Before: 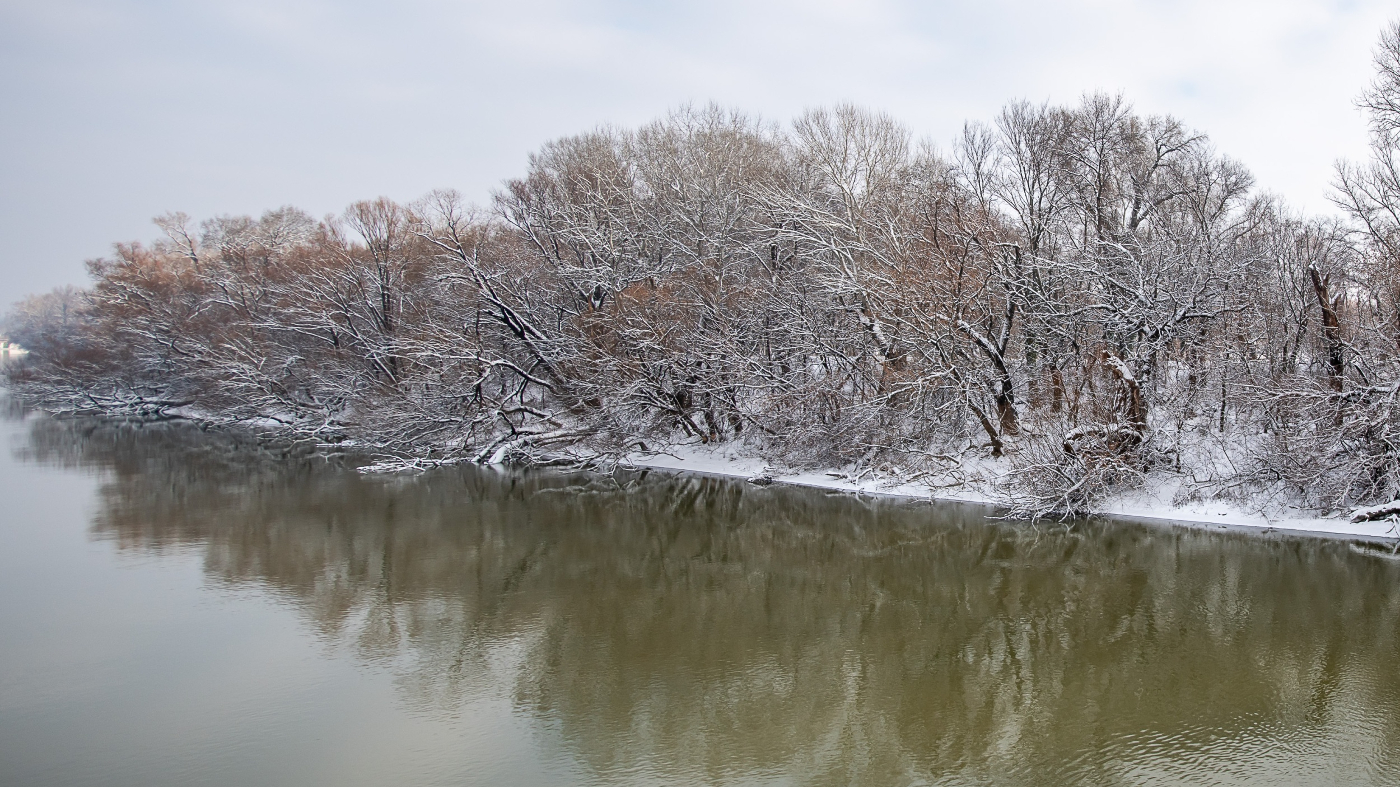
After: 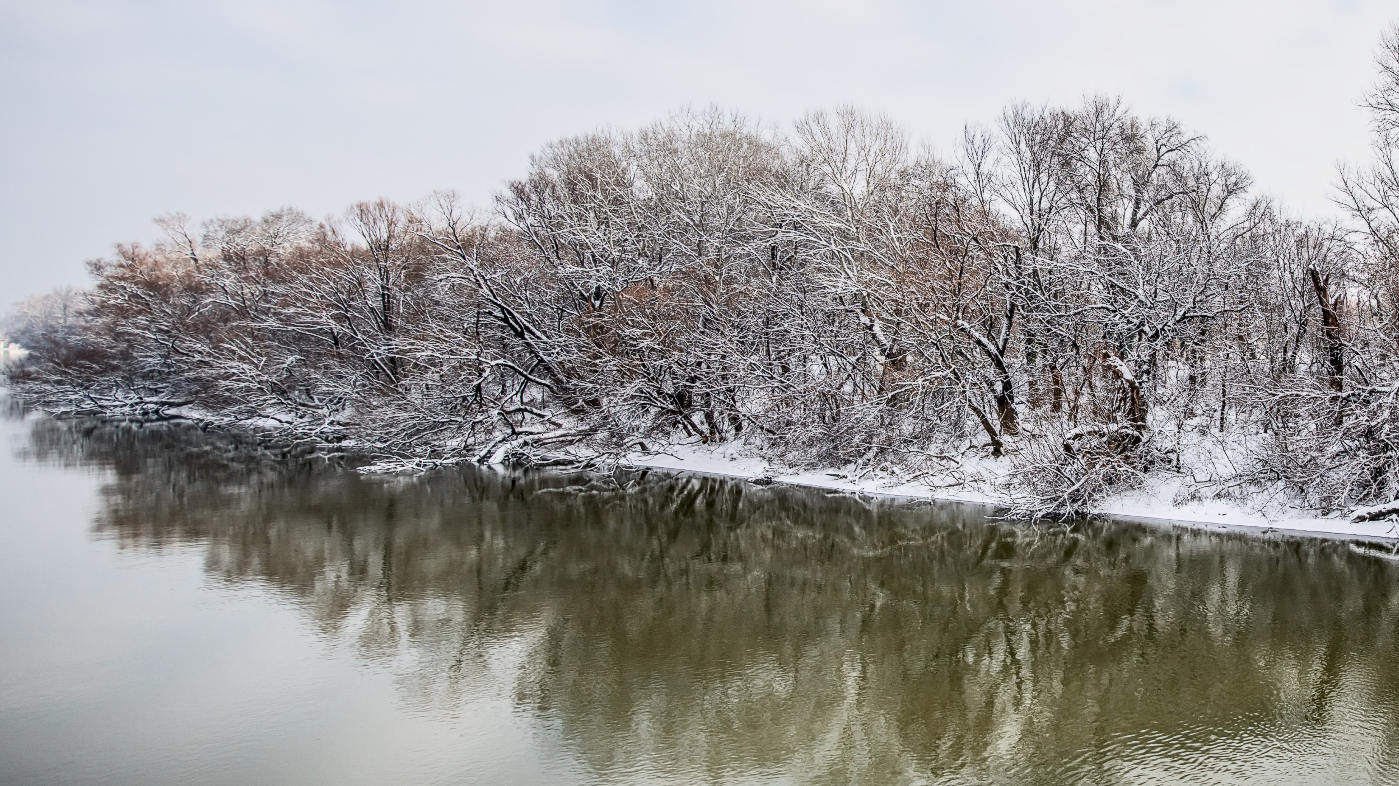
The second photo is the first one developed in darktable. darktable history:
local contrast: detail 130%
contrast brightness saturation: contrast 0.395, brightness 0.097
filmic rgb: black relative exposure -8.86 EV, white relative exposure 4.98 EV, target black luminance 0%, hardness 3.79, latitude 66.46%, contrast 0.814, highlights saturation mix 11.13%, shadows ↔ highlights balance 20.36%
